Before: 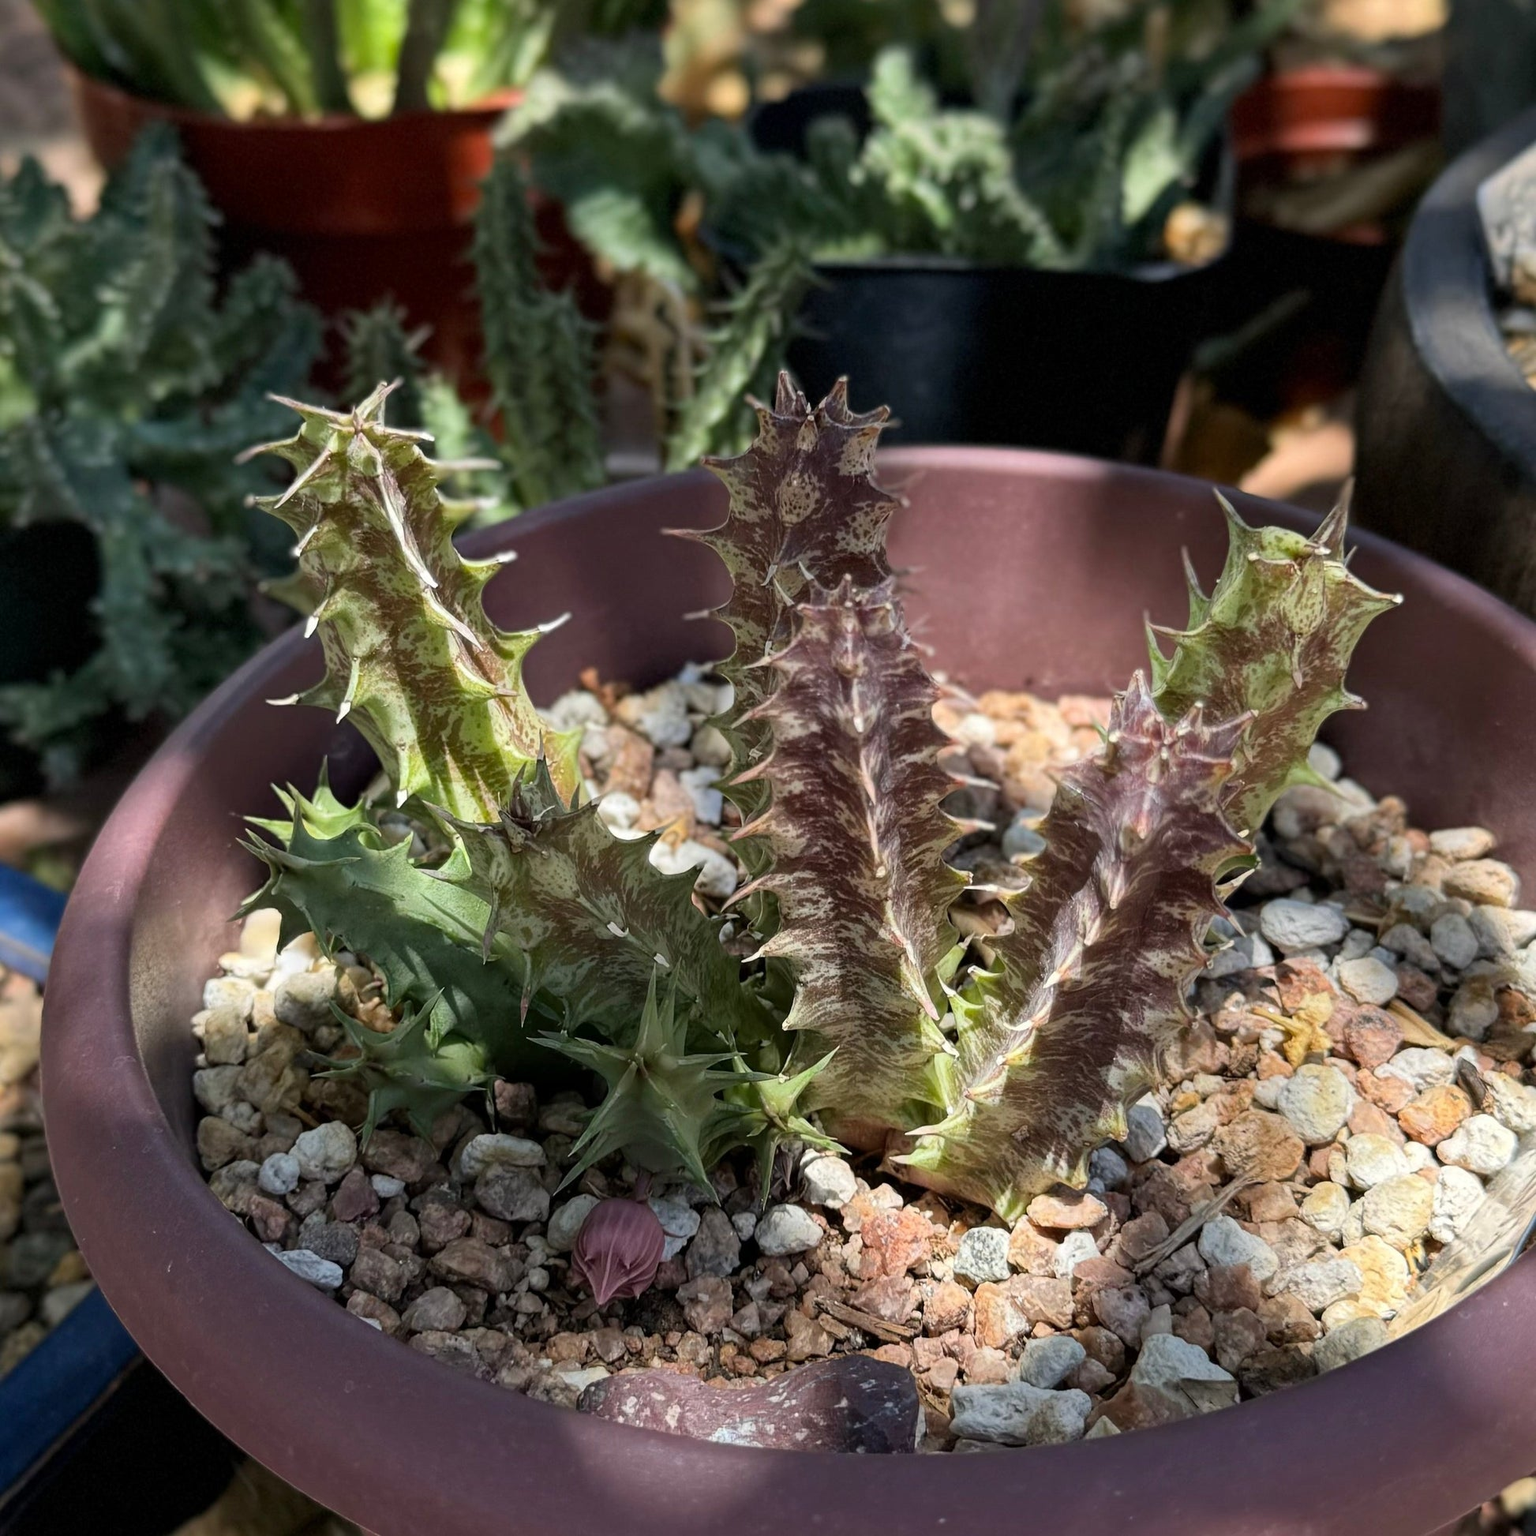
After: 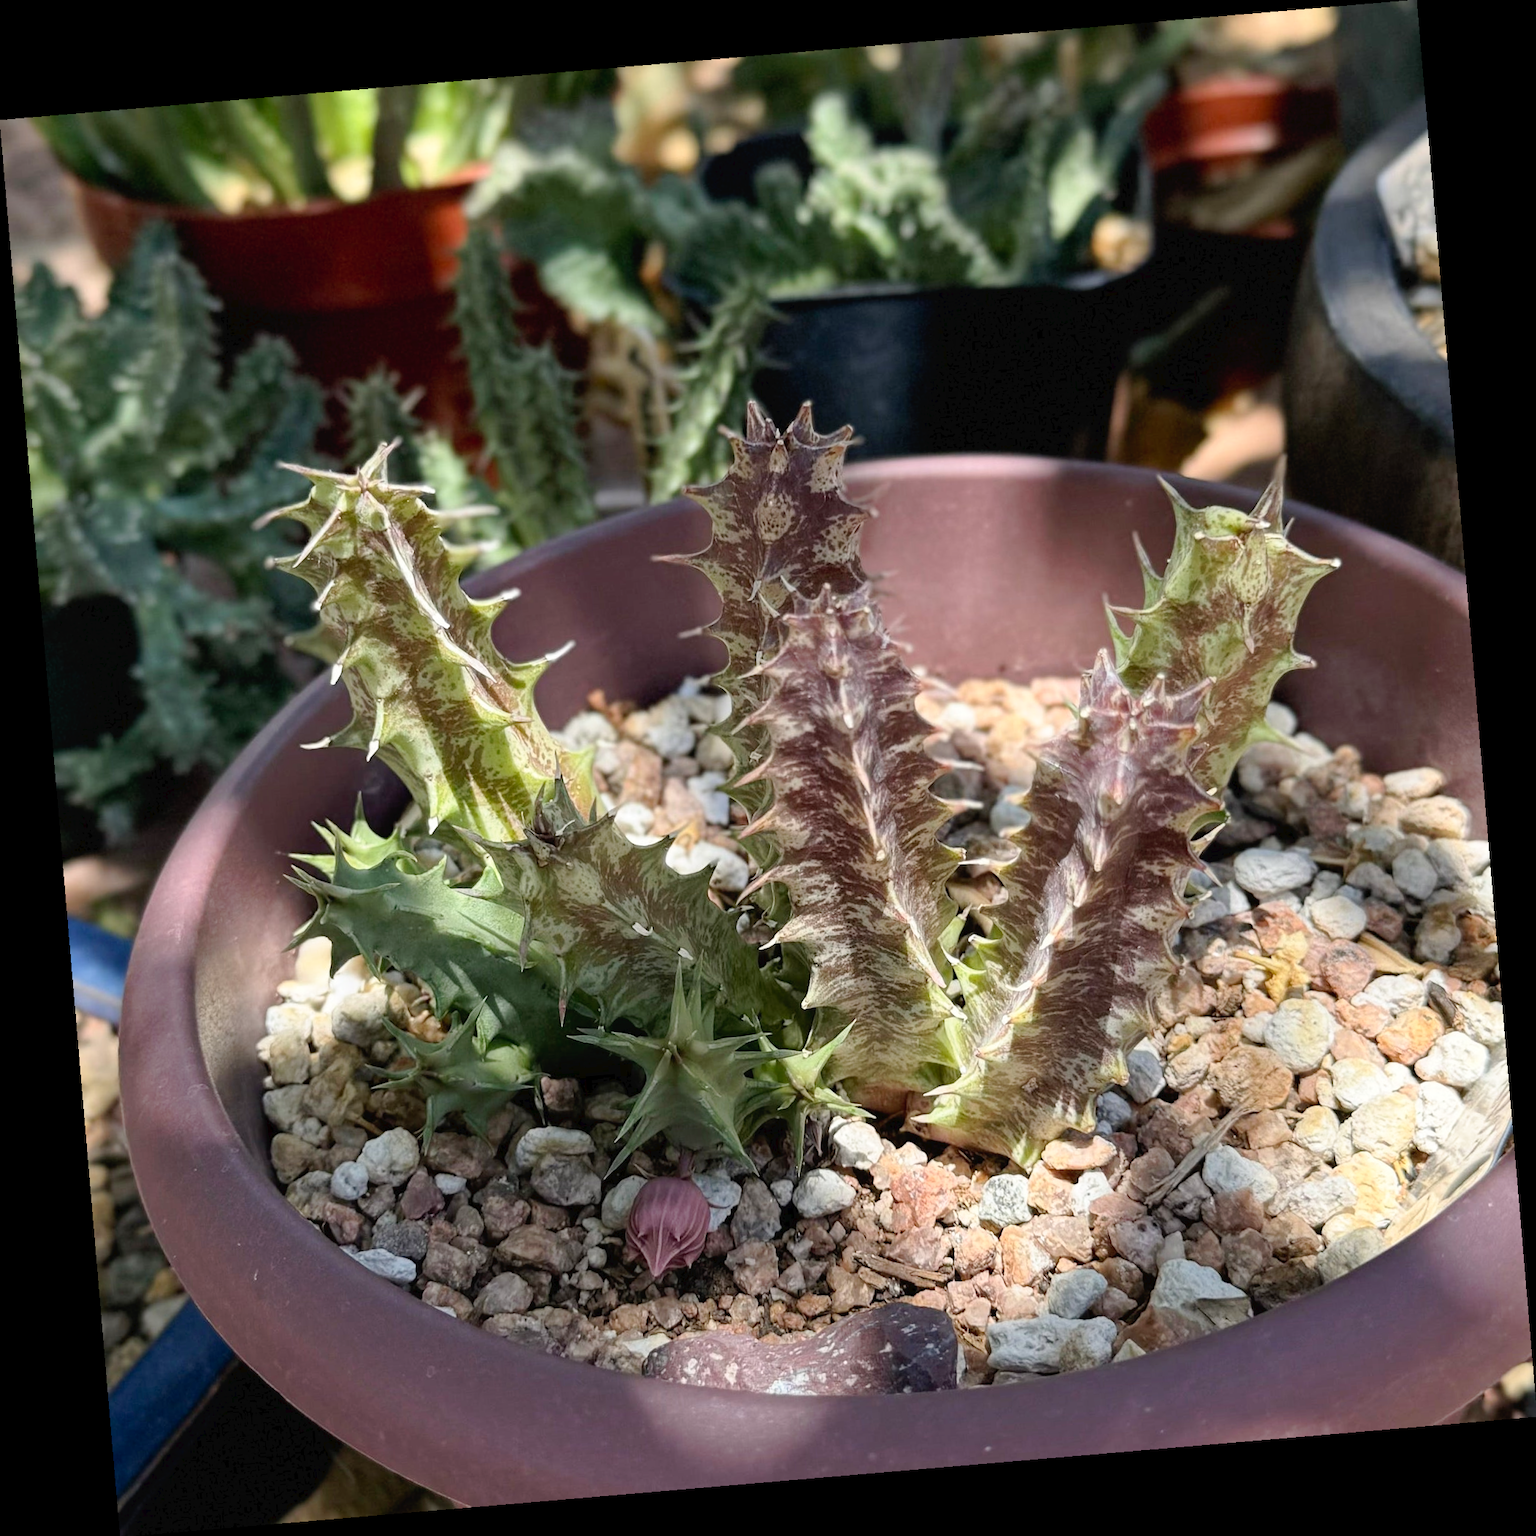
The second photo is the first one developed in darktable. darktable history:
tone curve: curves: ch0 [(0, 0) (0.003, 0.022) (0.011, 0.025) (0.025, 0.032) (0.044, 0.055) (0.069, 0.089) (0.1, 0.133) (0.136, 0.18) (0.177, 0.231) (0.224, 0.291) (0.277, 0.35) (0.335, 0.42) (0.399, 0.496) (0.468, 0.561) (0.543, 0.632) (0.623, 0.706) (0.709, 0.783) (0.801, 0.865) (0.898, 0.947) (1, 1)], preserve colors none
rotate and perspective: rotation -4.86°, automatic cropping off
